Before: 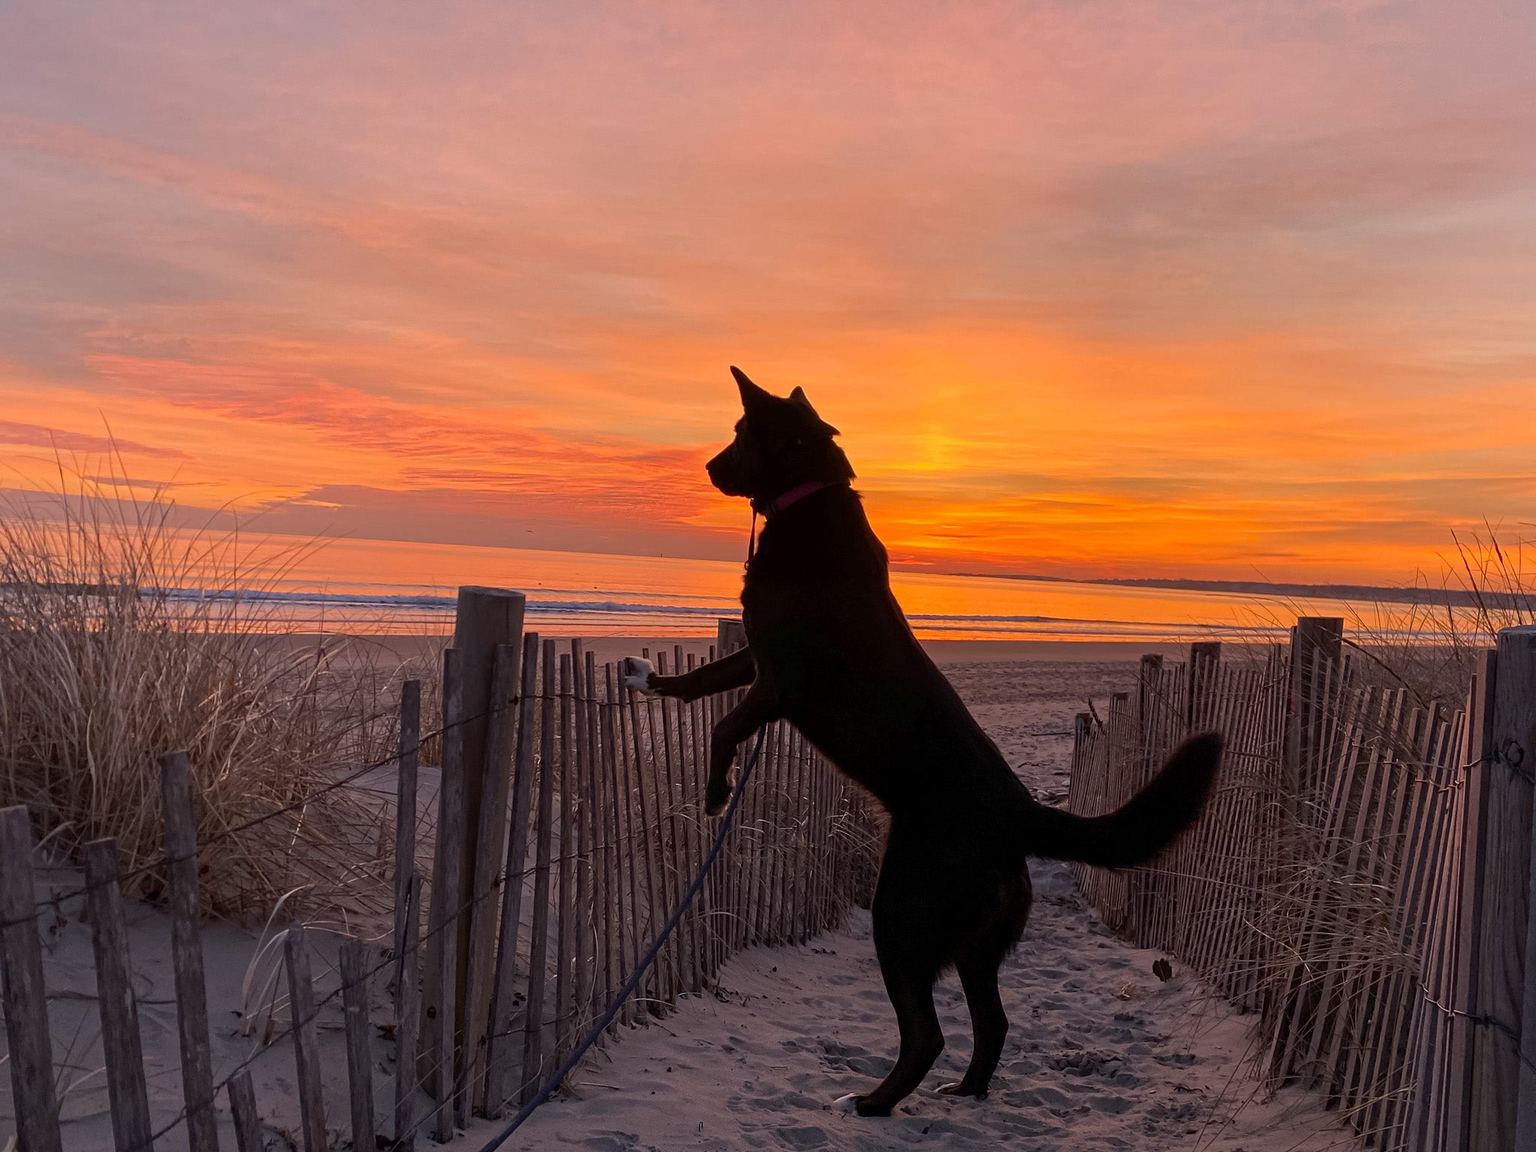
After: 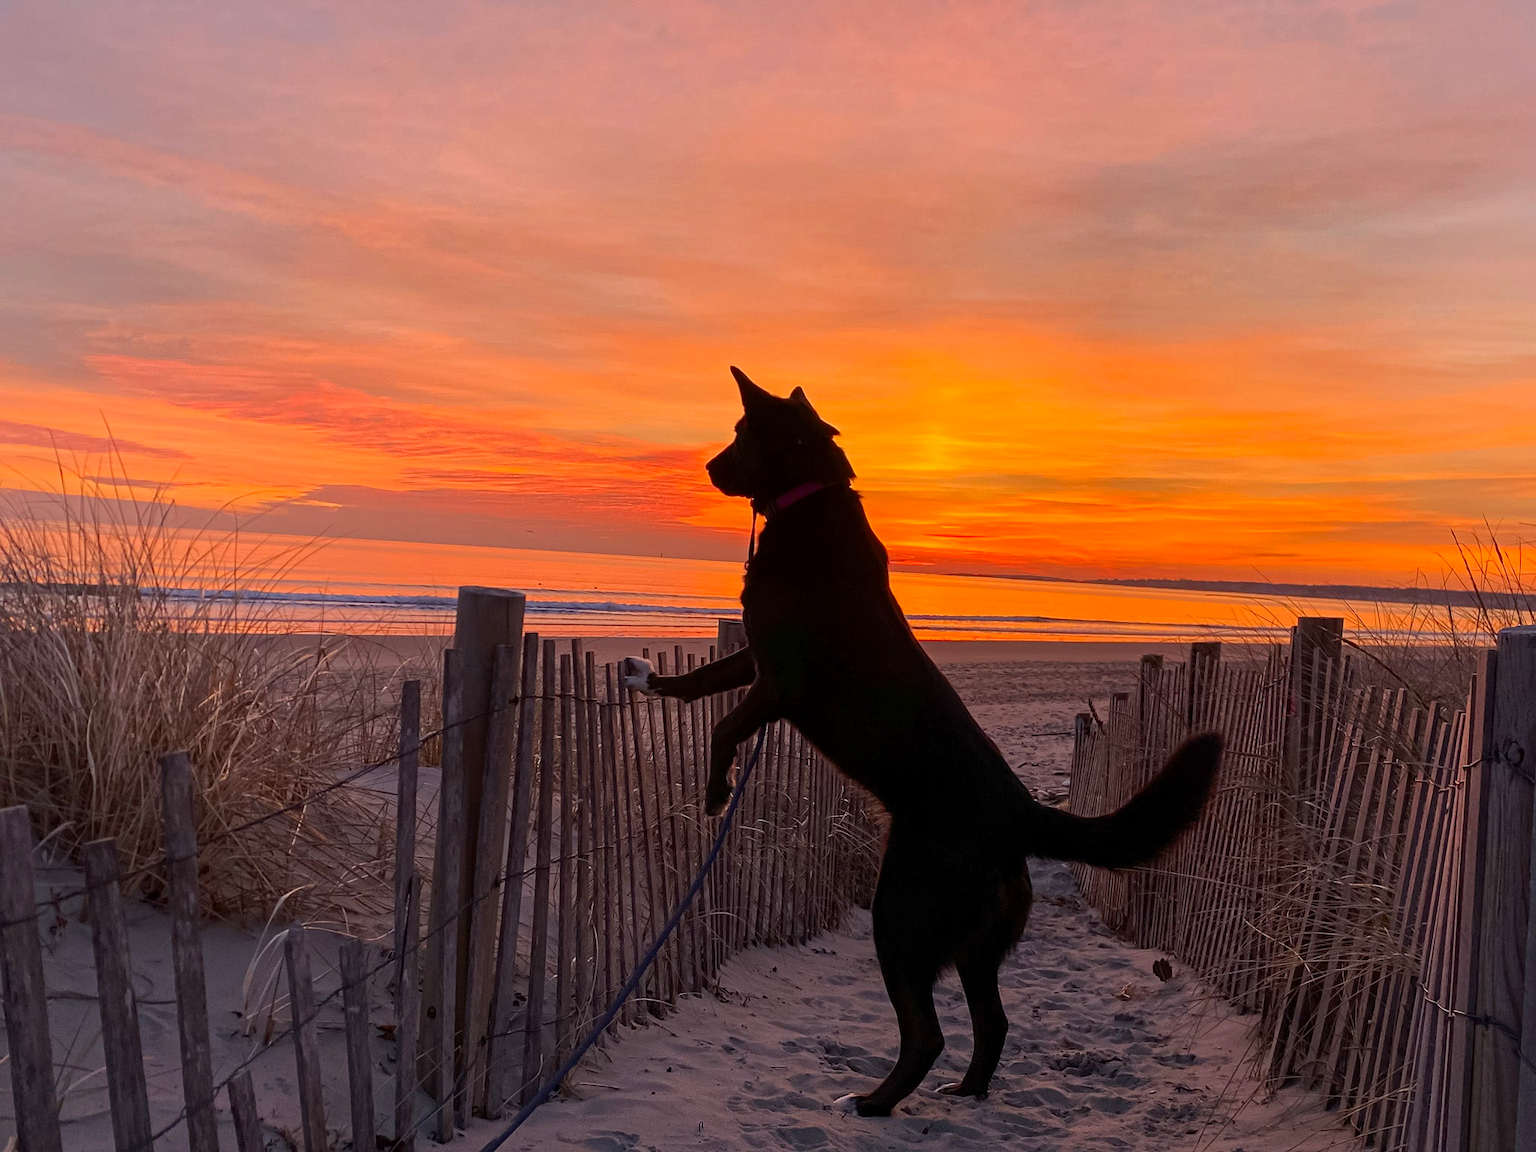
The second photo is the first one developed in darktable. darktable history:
shadows and highlights: shadows 10, white point adjustment 1, highlights -40
contrast brightness saturation: contrast 0.08, saturation 0.2
